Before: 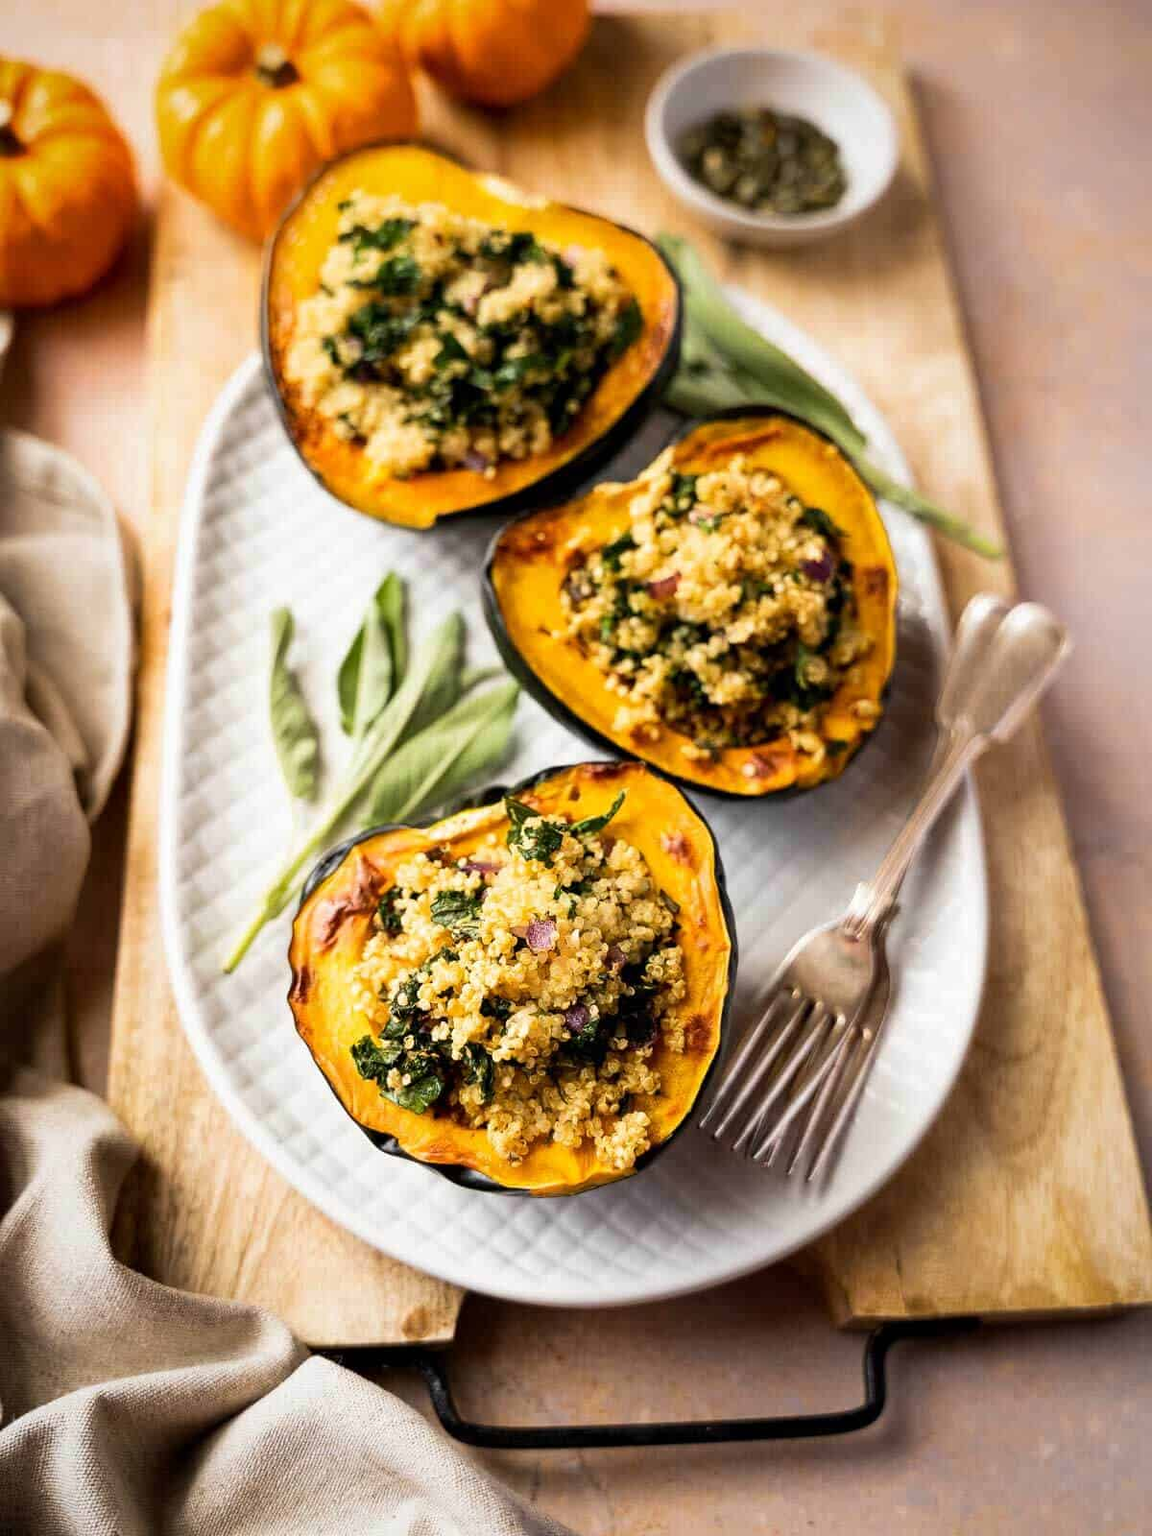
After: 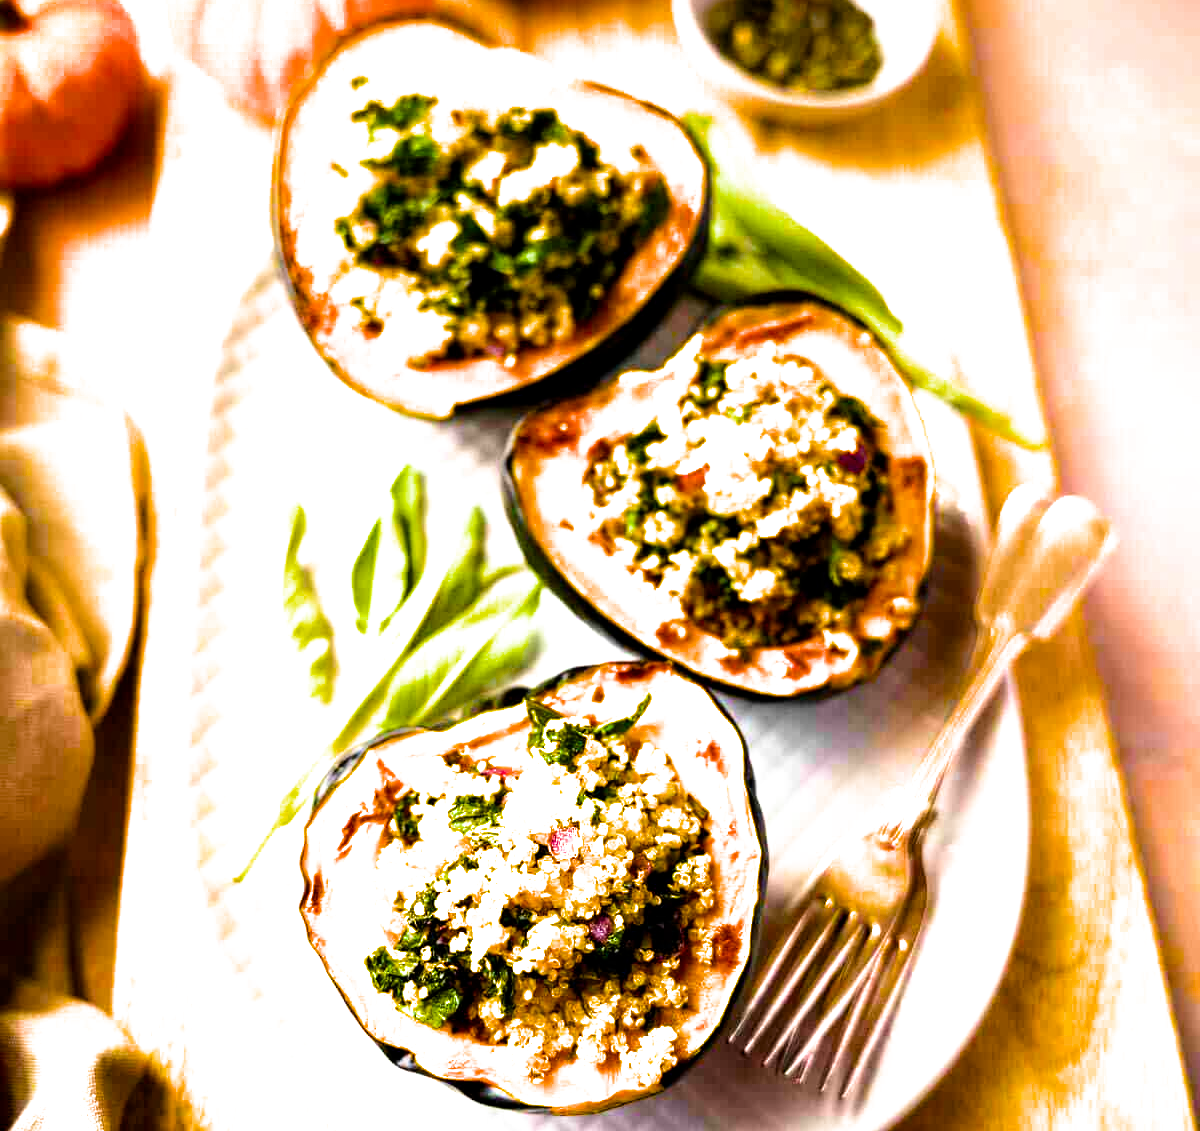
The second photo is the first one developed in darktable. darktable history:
color balance rgb: linear chroma grading › global chroma 25%, perceptual saturation grading › global saturation 40%, perceptual brilliance grading › global brilliance 30%, global vibrance 40%
crop and rotate: top 8.293%, bottom 20.996%
filmic rgb: black relative exposure -12.8 EV, white relative exposure 2.8 EV, threshold 3 EV, target black luminance 0%, hardness 8.54, latitude 70.41%, contrast 1.133, shadows ↔ highlights balance -0.395%, color science v4 (2020), enable highlight reconstruction true
contrast brightness saturation: contrast 0.03, brightness -0.04
shadows and highlights: shadows -70, highlights 35, soften with gaussian
